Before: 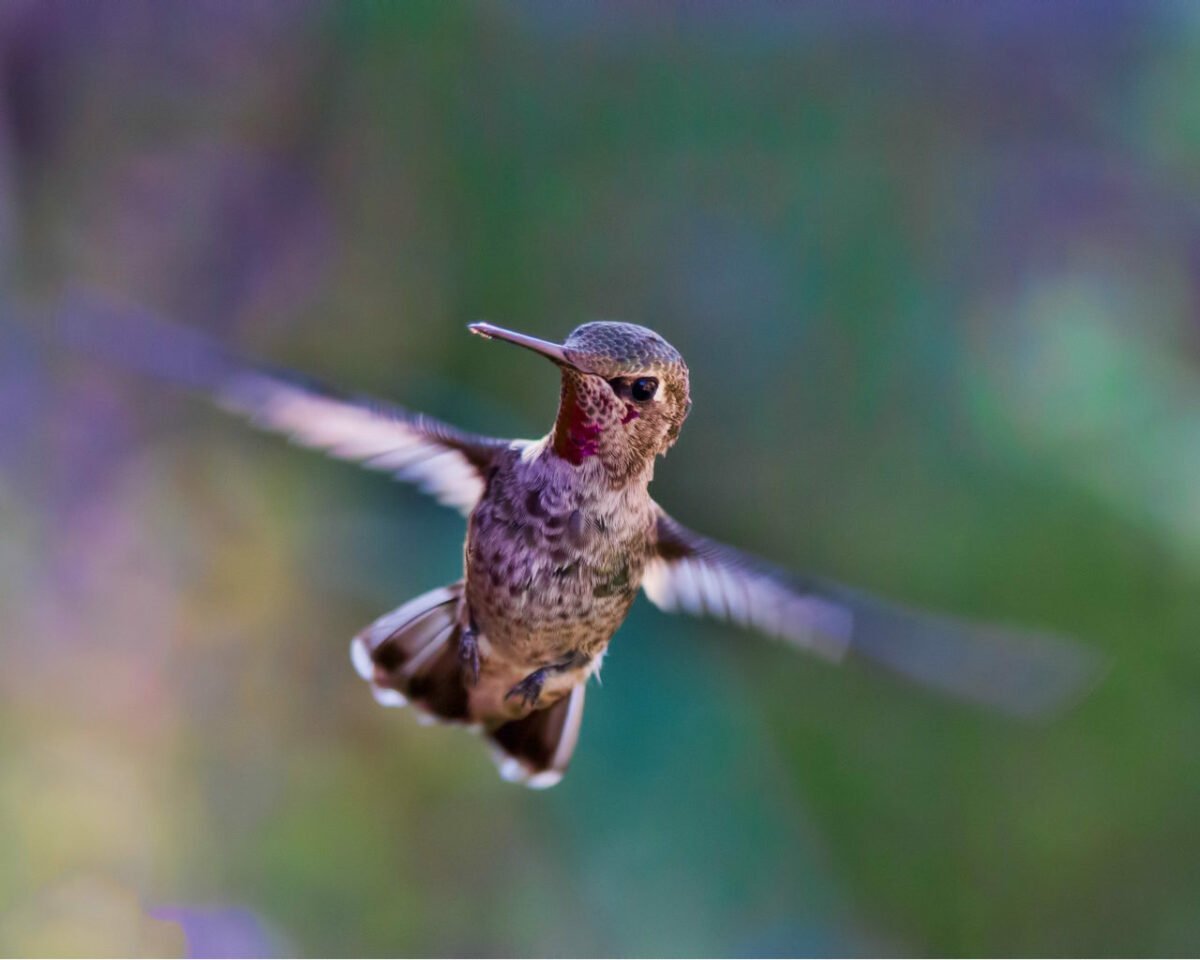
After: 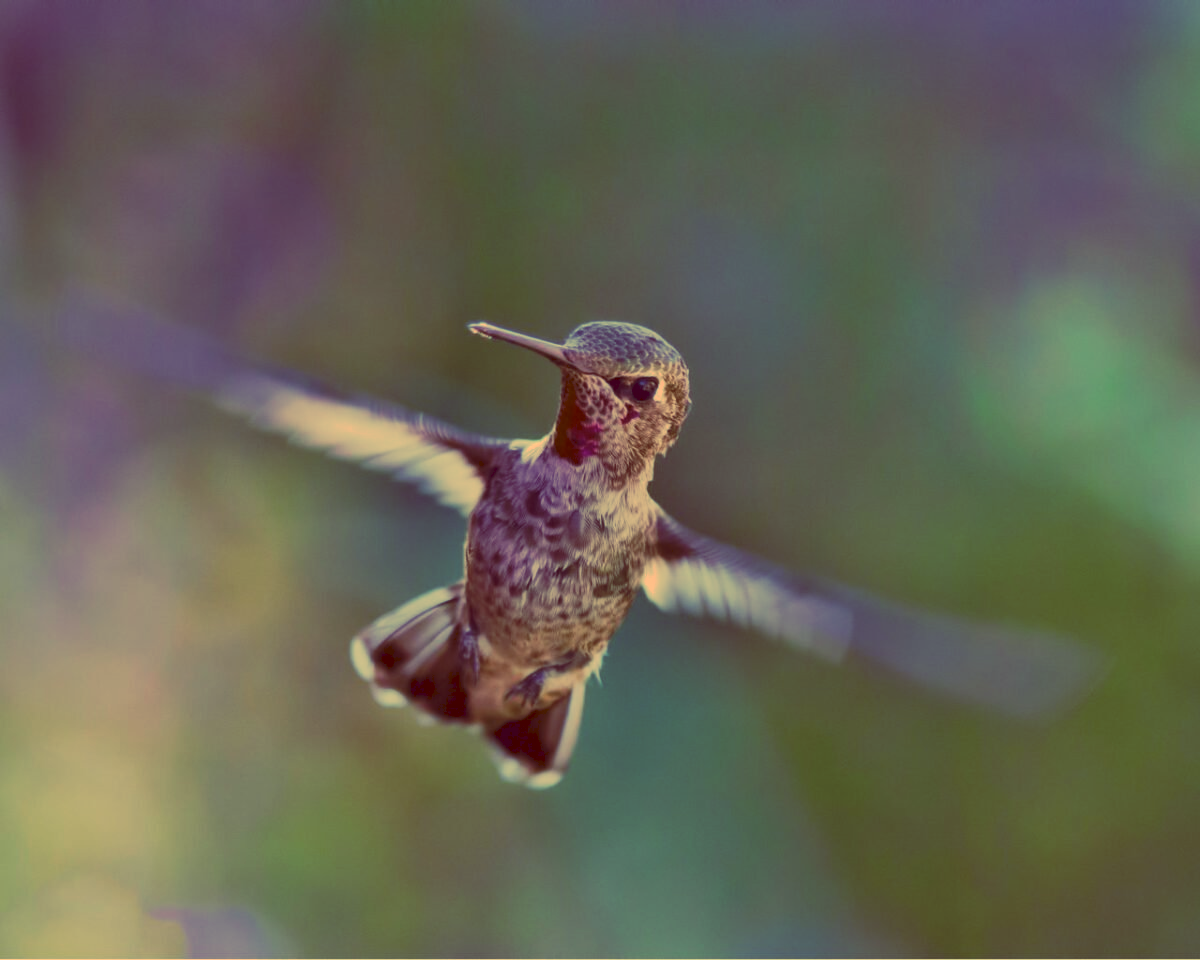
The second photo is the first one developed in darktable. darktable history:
tone curve: curves: ch0 [(0, 0) (0.003, 0.08) (0.011, 0.088) (0.025, 0.104) (0.044, 0.122) (0.069, 0.141) (0.1, 0.161) (0.136, 0.181) (0.177, 0.209) (0.224, 0.246) (0.277, 0.293) (0.335, 0.343) (0.399, 0.399) (0.468, 0.464) (0.543, 0.54) (0.623, 0.616) (0.709, 0.694) (0.801, 0.757) (0.898, 0.821) (1, 1)], preserve colors none
color look up table: target L [95.89, 95.69, 84.35, 82.19, 78.05, 77.74, 75.71, 74.8, 68.22, 67.8, 58.08, 51.1, 35.39, 25.62, 4.434, 203.49, 92.23, 87.82, 75.85, 67.23, 56.99, 57.35, 55.02, 51.58, 26, 8.397, 95.71, 81.36, 77.9, 71.64, 69.22, 63.9, 63.09, 59.41, 43.64, 44.83, 40.08, 33.14, 32.52, 22.17, 10.18, 7.291, 82.74, 71.99, 68.33, 57.06, 51.61, 40.53, 35.04], target a [18.64, 15.25, -30.49, -35.03, -72.1, -22.78, -58.61, -16.69, -11.63, -49.45, -29.8, -39.44, -0.968, -9.278, 28.82, 0, 26.24, 19.79, 46.37, 11.95, -0.175, 25.25, 86.19, 46.35, 56.41, 42.21, 21.28, 41.91, 3.304, 30.93, -5.201, -6.79, 62, 85.79, -3.571, 73, 40.15, 64.45, 23.88, 18.83, 52.35, 42.68, -53.4, -54.22, -40.08, -36.73, -24.41, -8.784, -0.711], target b [58.14, 103.84, 72.71, 47.86, 56.12, 32.45, 31.18, 78.96, 46.22, 70.12, 56.04, 49.12, 53.64, 27.54, 7.418, -0.002, 69.45, 50.61, 45.18, 67.64, 25.18, 19.39, 25.86, 72.05, 31.04, 13.74, 54.28, 36.82, 31.07, 20.47, 16.33, 18.6, 20.59, 5.198, -23.59, -6.509, -7.613, -33.54, -29.37, -27.77, -60.43, -28.89, 33.33, 19.56, 12.01, 11.96, -3.921, -20.36, 2.621], num patches 49
